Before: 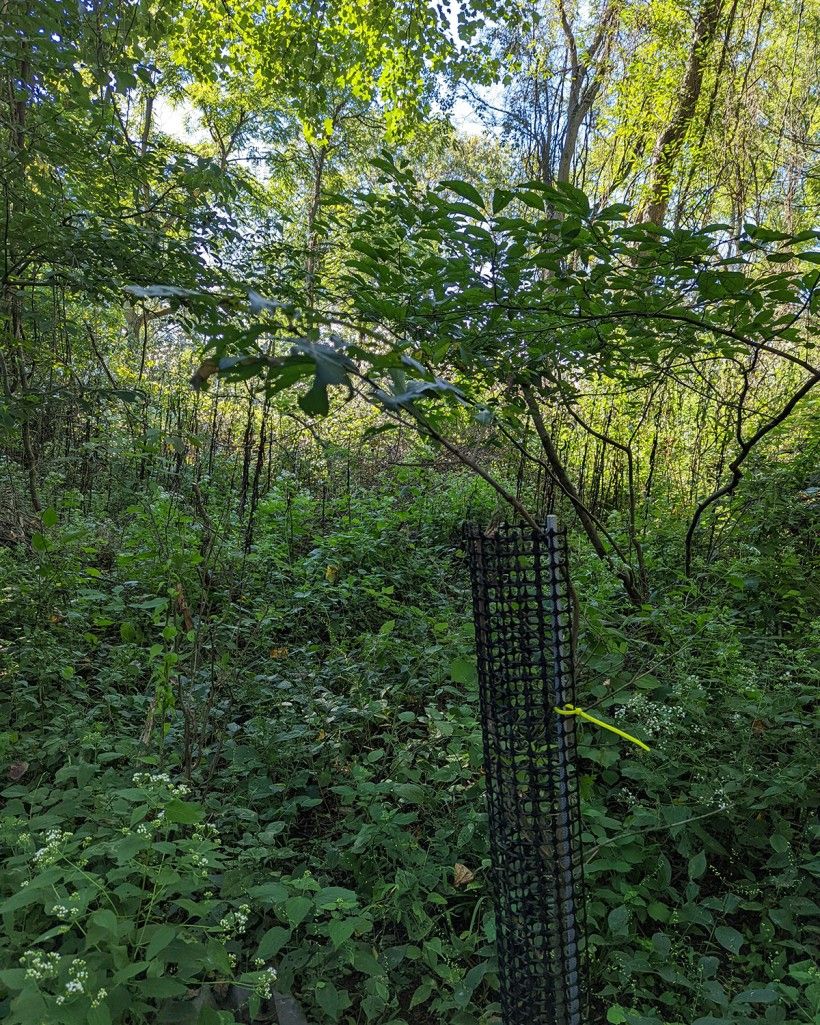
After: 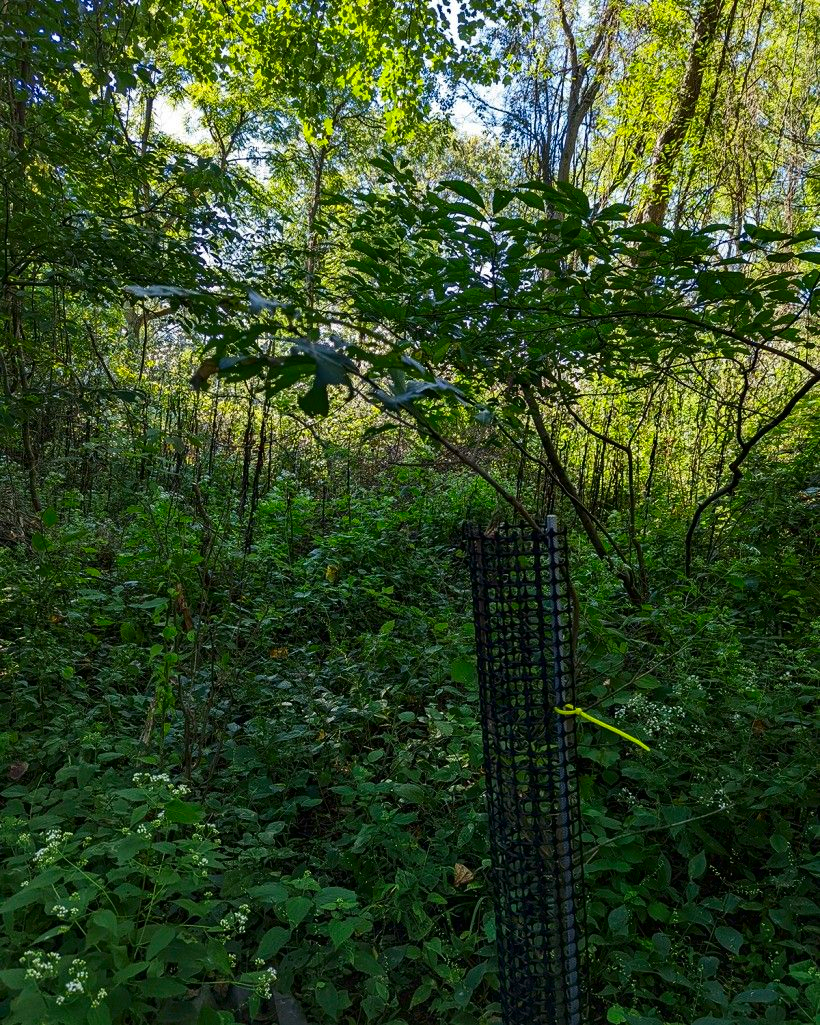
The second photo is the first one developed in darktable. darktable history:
white balance: emerald 1
contrast brightness saturation: contrast 0.12, brightness -0.12, saturation 0.2
